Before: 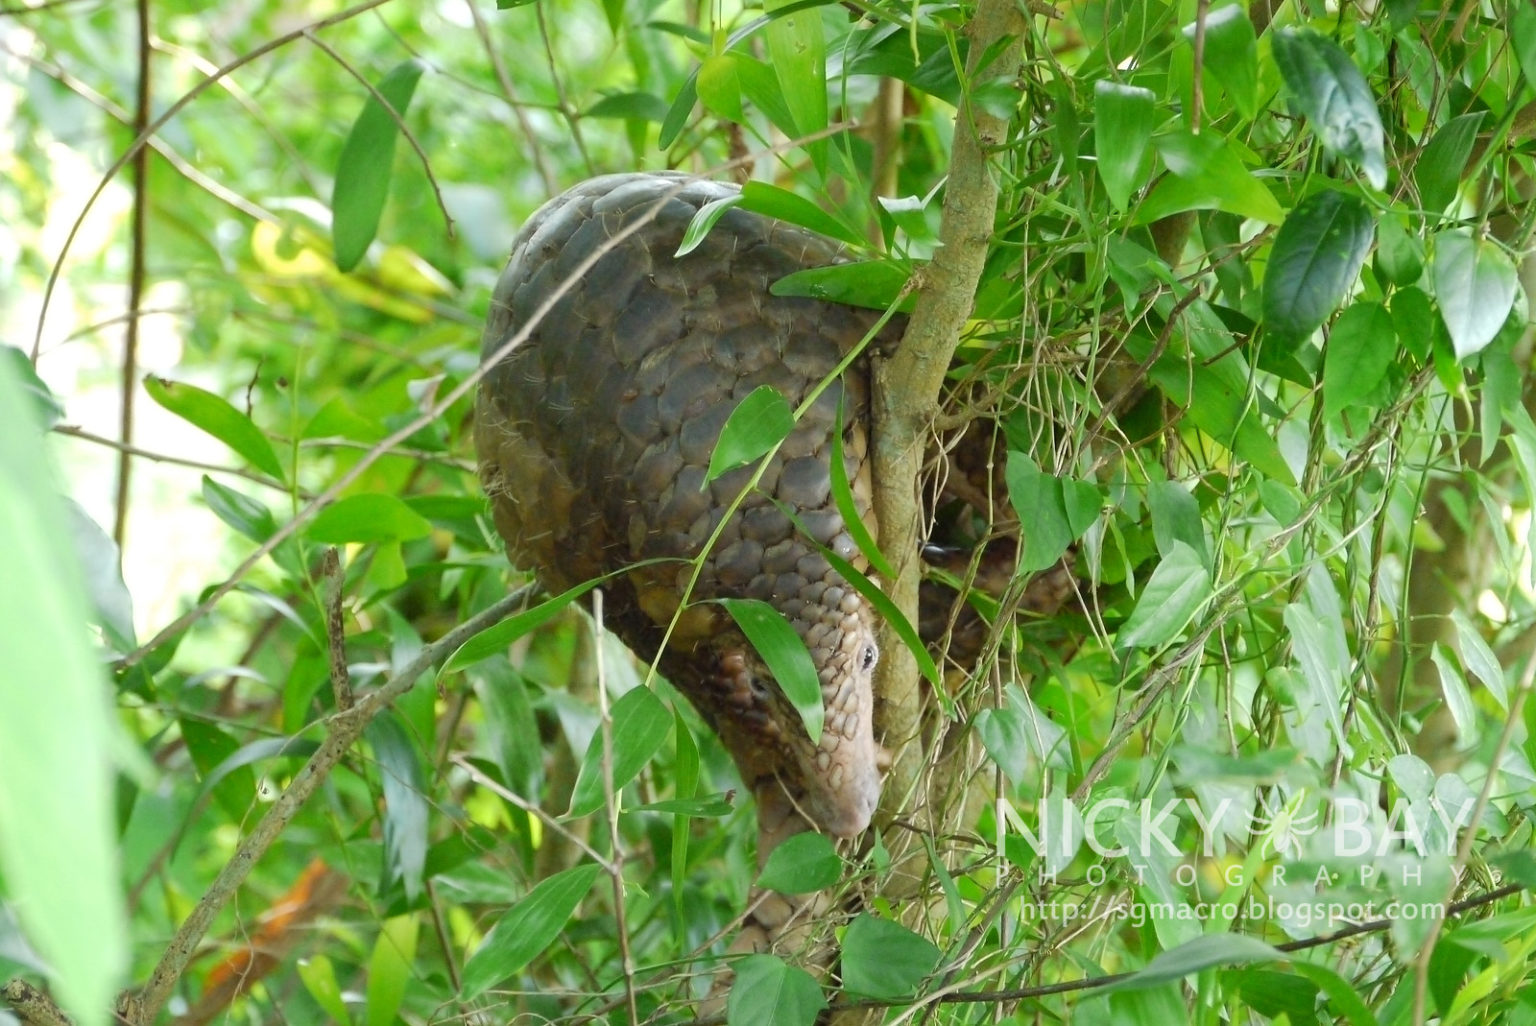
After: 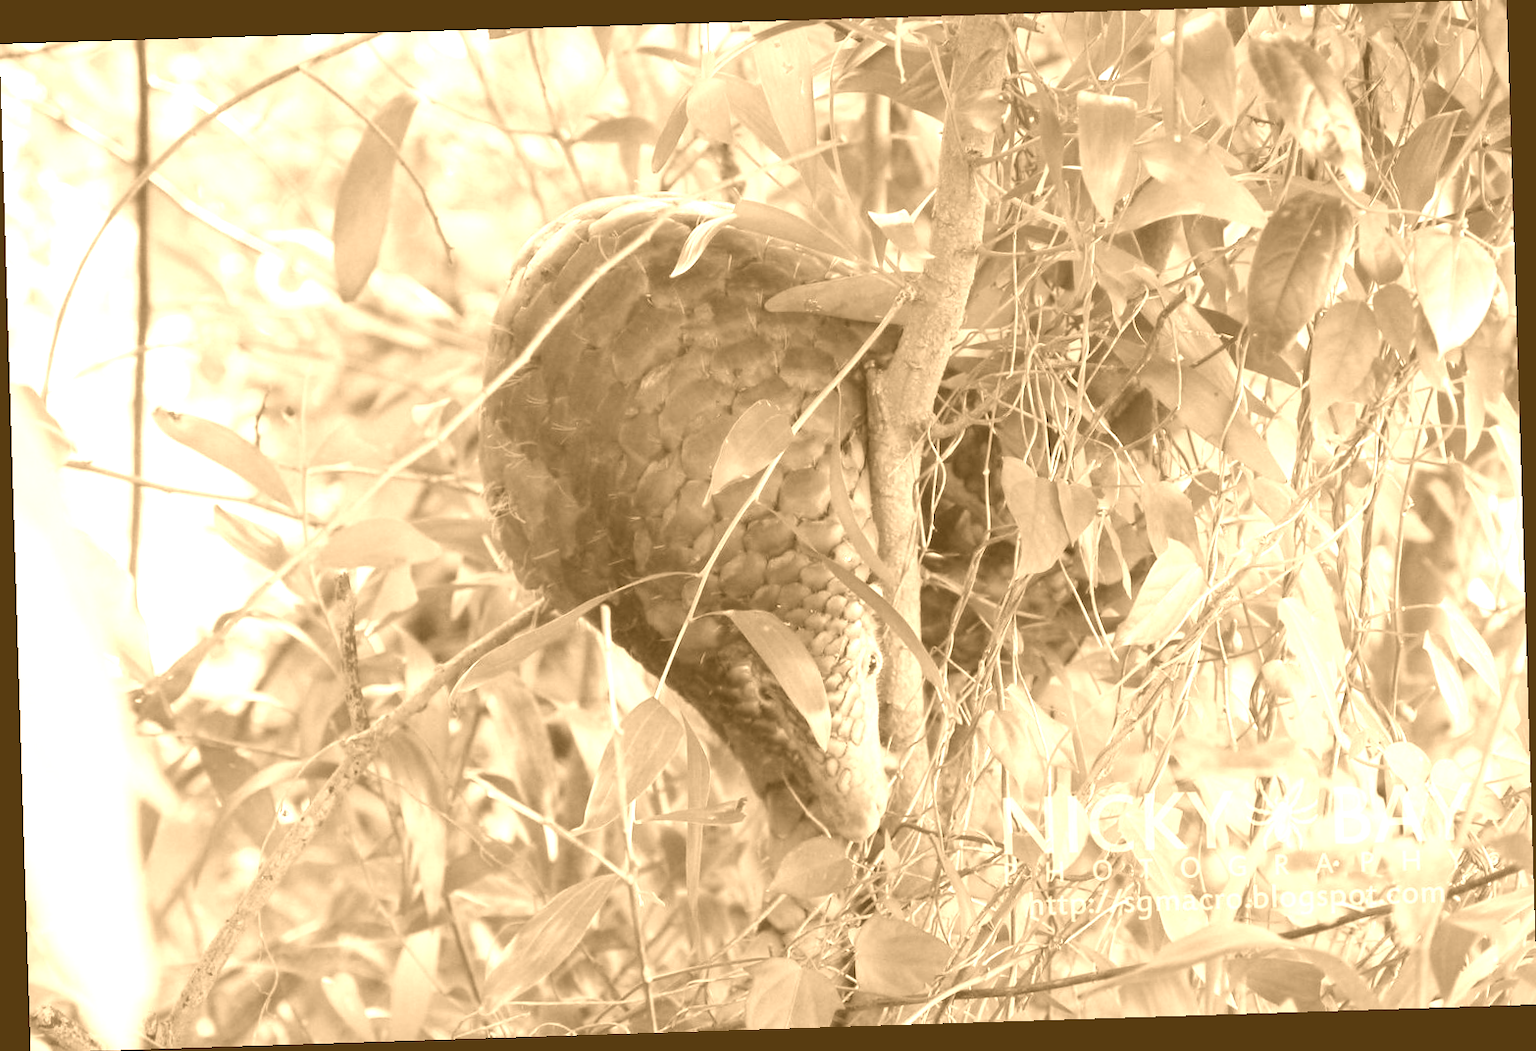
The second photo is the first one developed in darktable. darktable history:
contrast brightness saturation: contrast 0.04, saturation 0.16
rotate and perspective: rotation -1.77°, lens shift (horizontal) 0.004, automatic cropping off
colorize: hue 28.8°, source mix 100%
